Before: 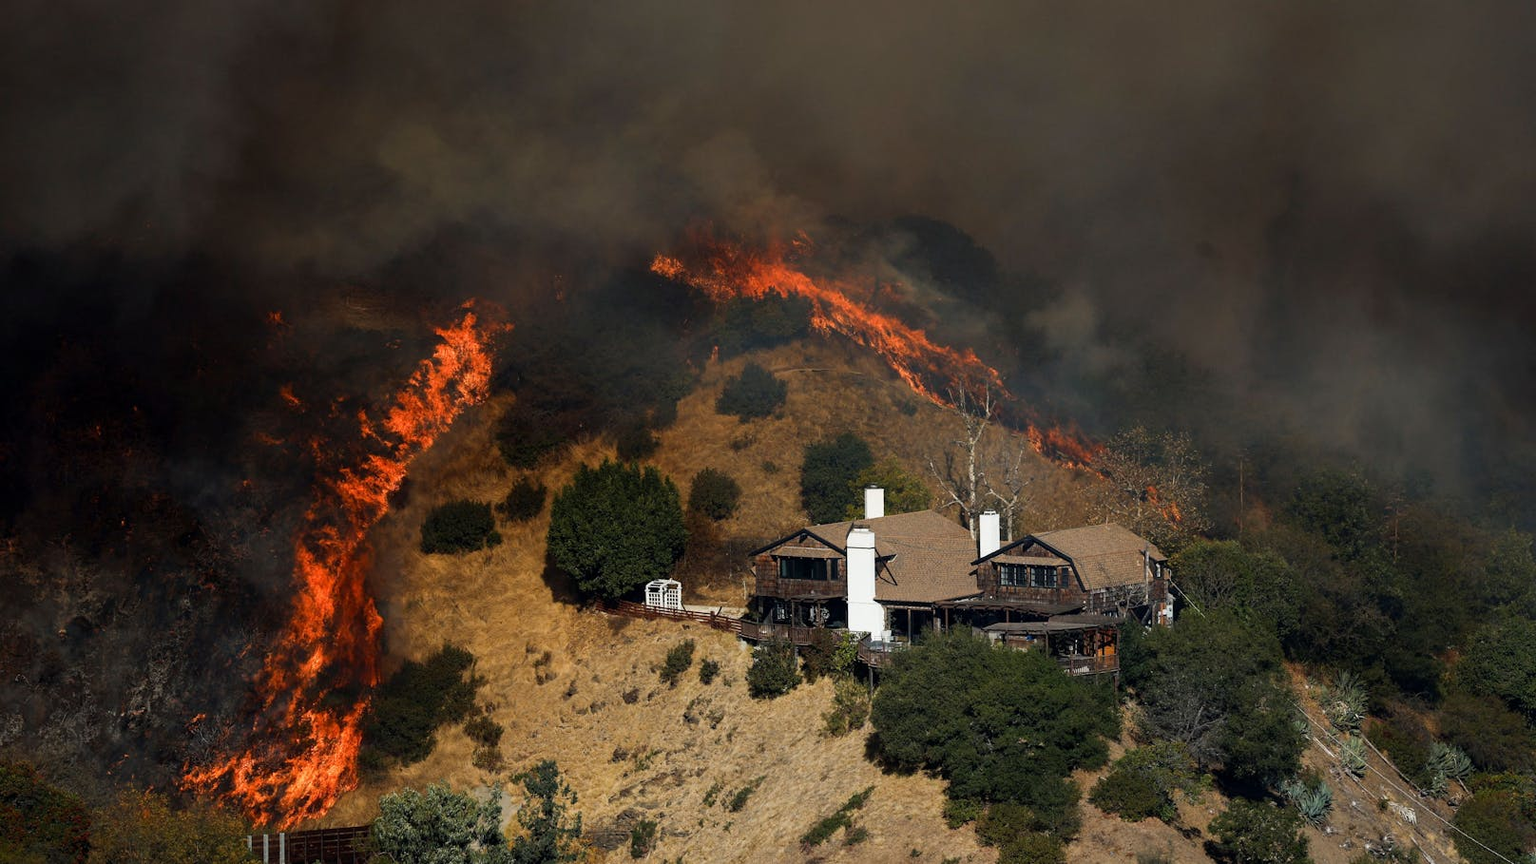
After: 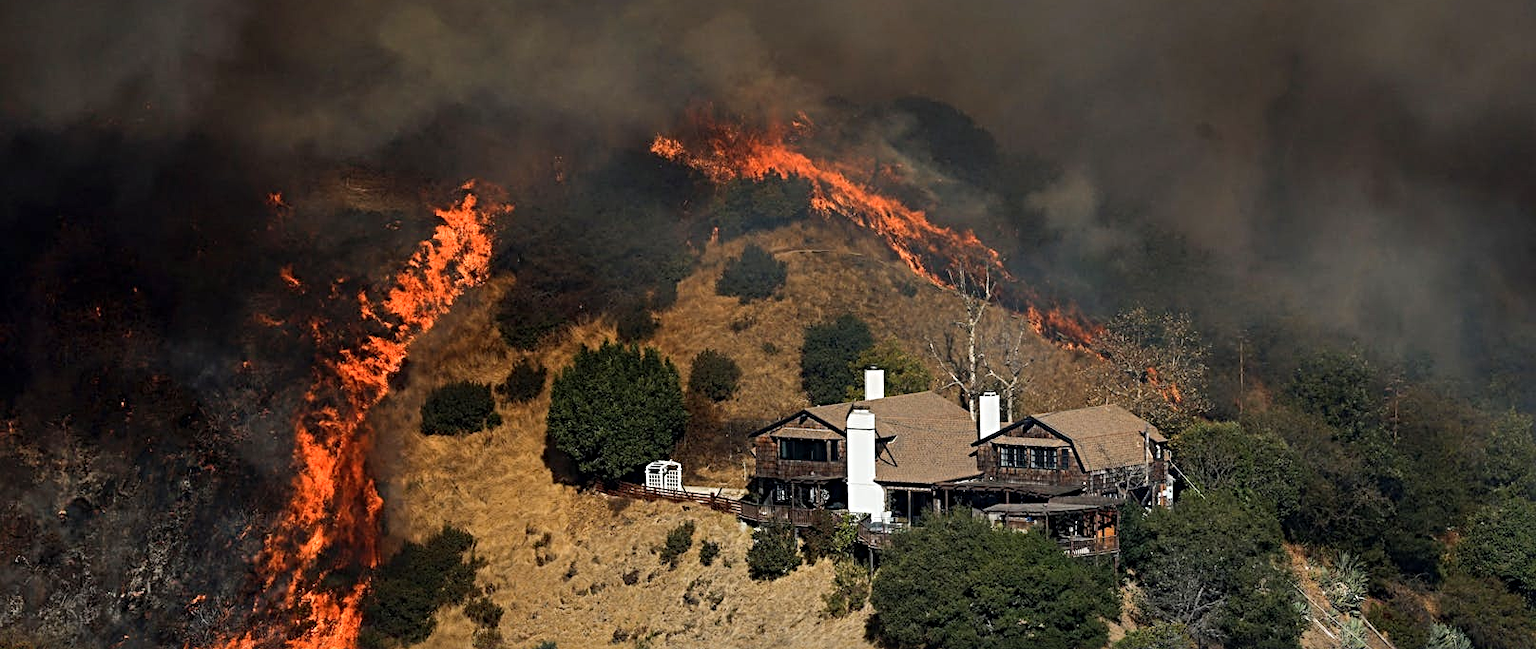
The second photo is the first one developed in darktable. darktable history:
sharpen: radius 3.987
shadows and highlights: radius 117.33, shadows 42.27, highlights -61.92, soften with gaussian
crop: top 13.772%, bottom 11.052%
